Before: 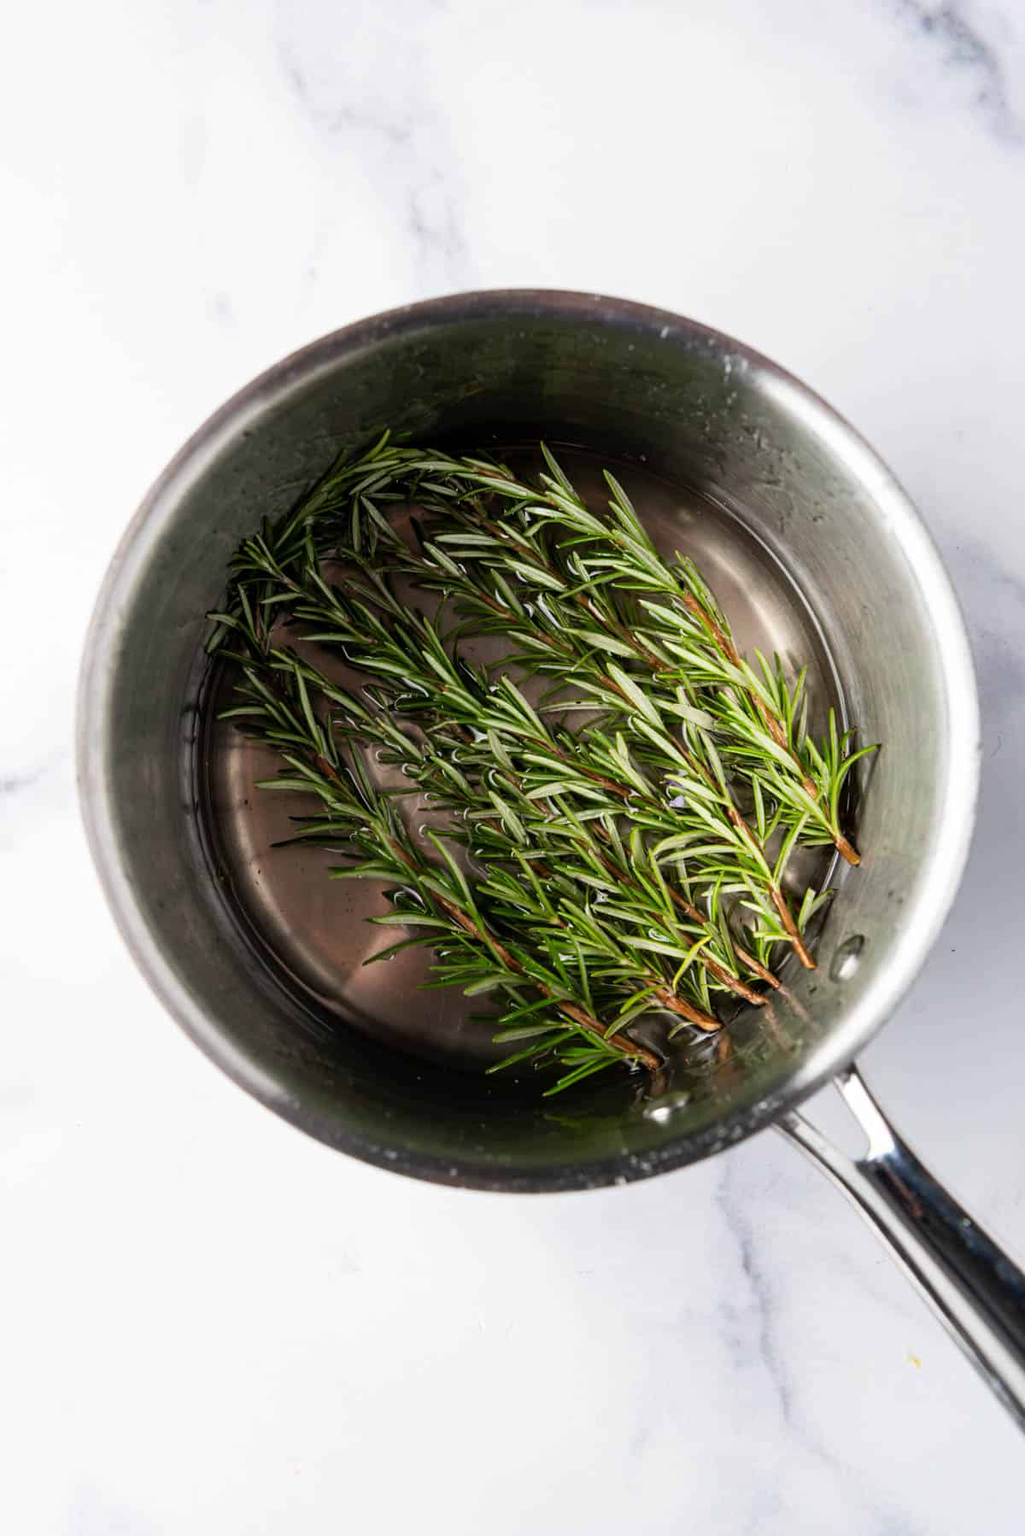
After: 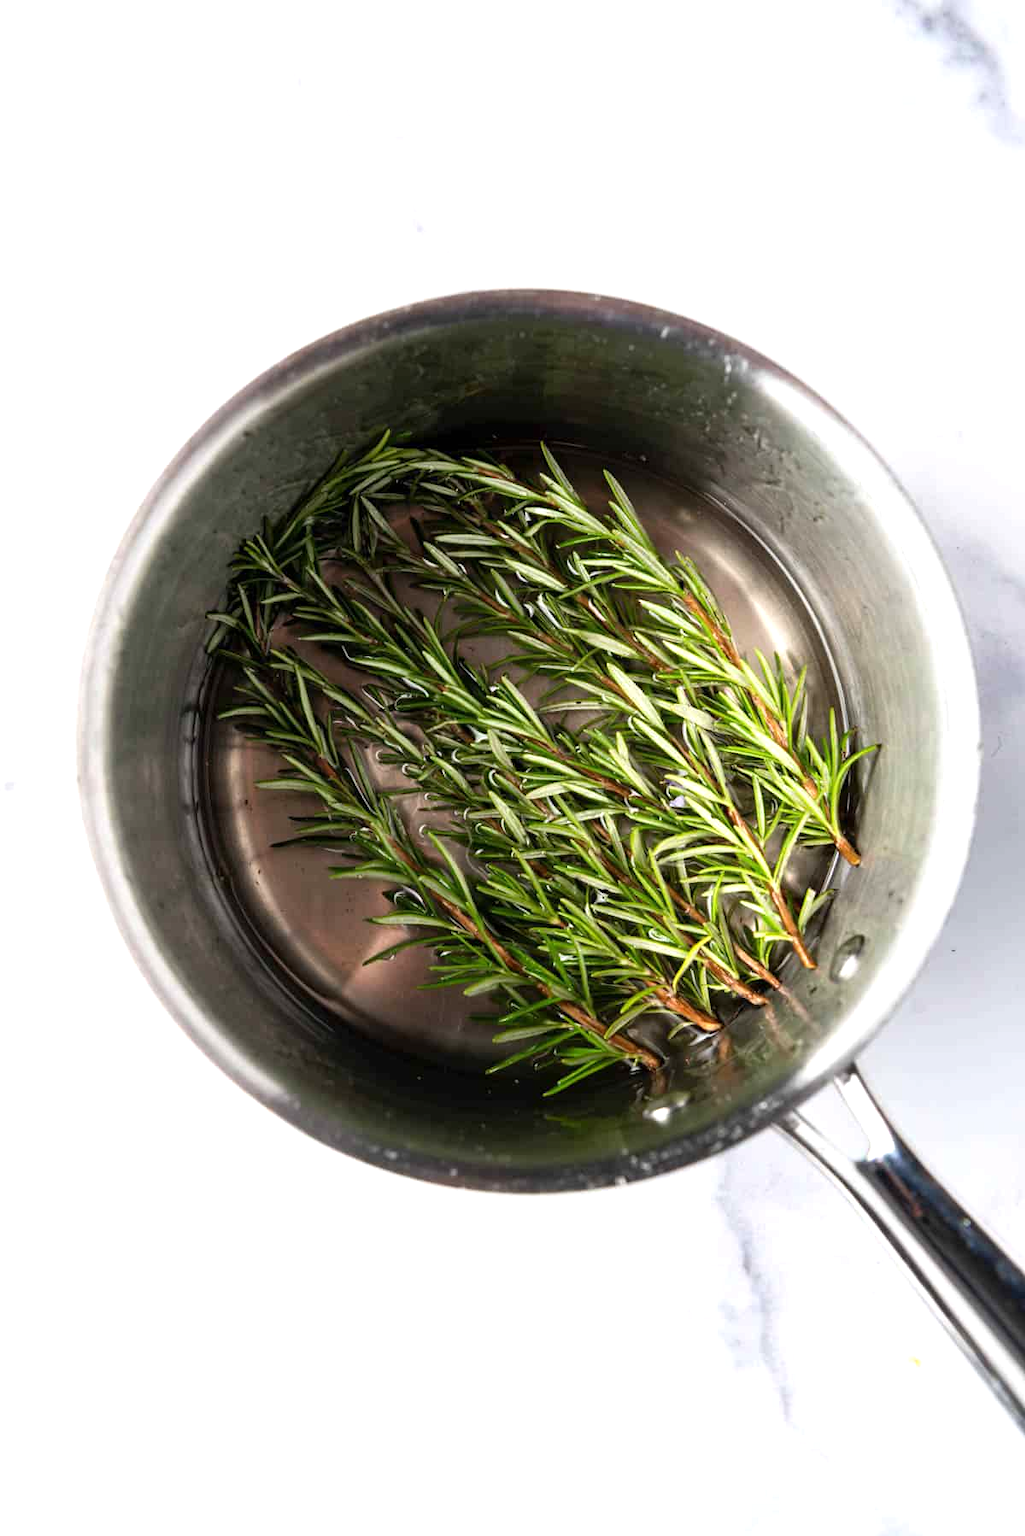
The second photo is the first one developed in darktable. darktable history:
exposure: exposure 0.494 EV, compensate highlight preservation false
